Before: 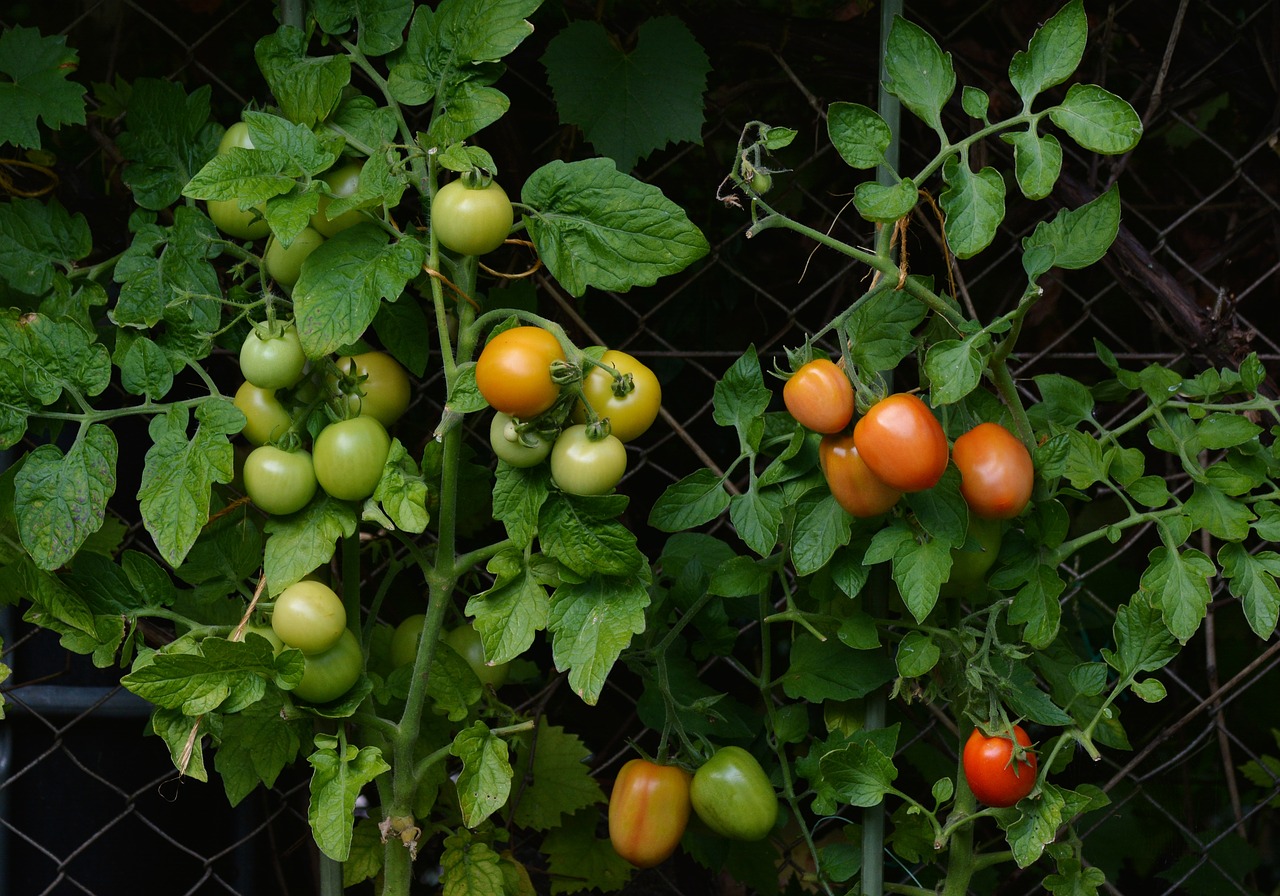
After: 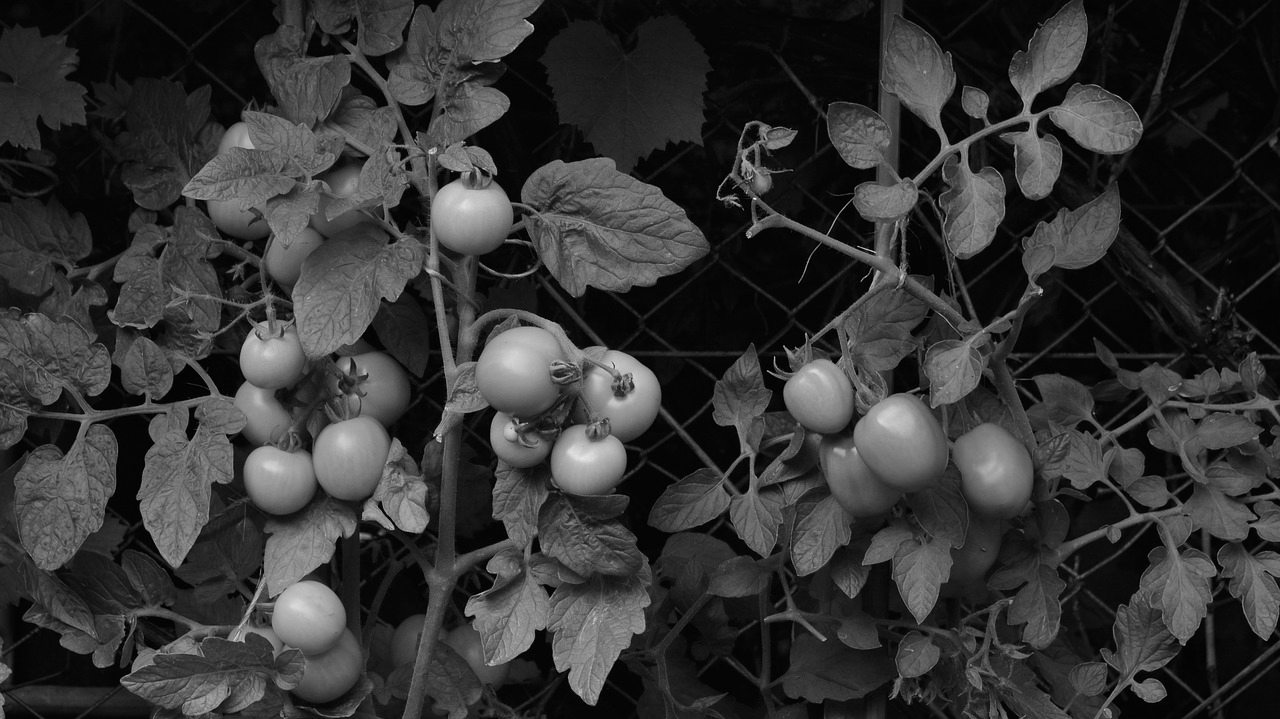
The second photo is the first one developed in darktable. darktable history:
crop: bottom 19.644%
monochrome: on, module defaults
vignetting: fall-off start 18.21%, fall-off radius 137.95%, brightness -0.207, center (-0.078, 0.066), width/height ratio 0.62, shape 0.59
